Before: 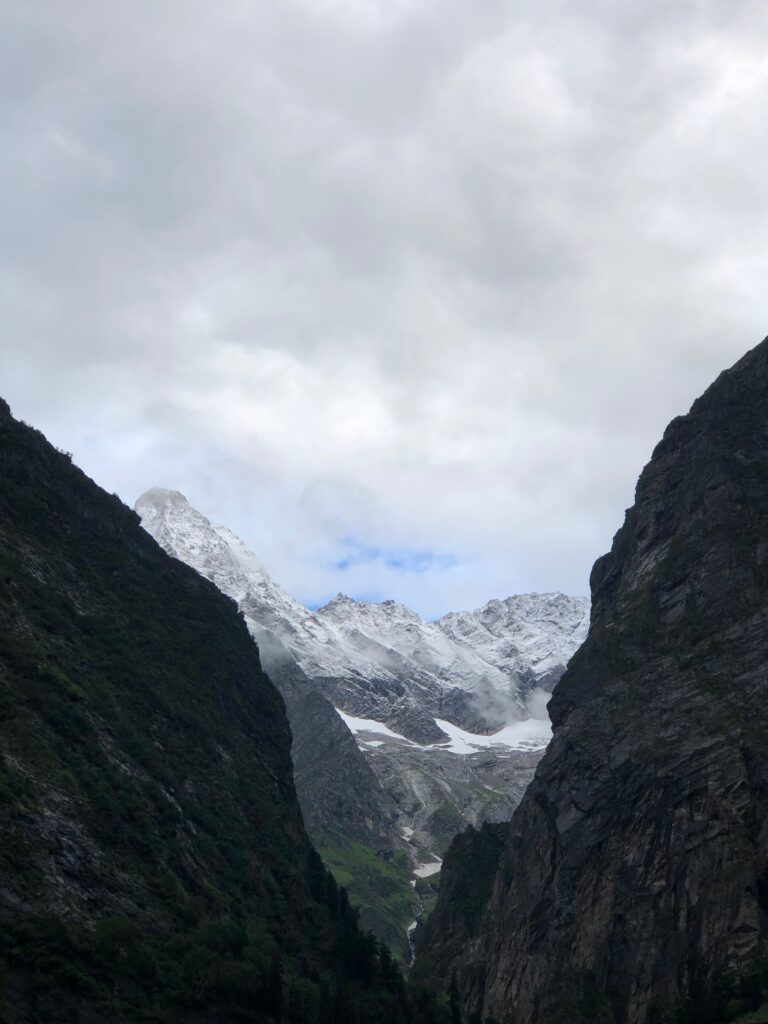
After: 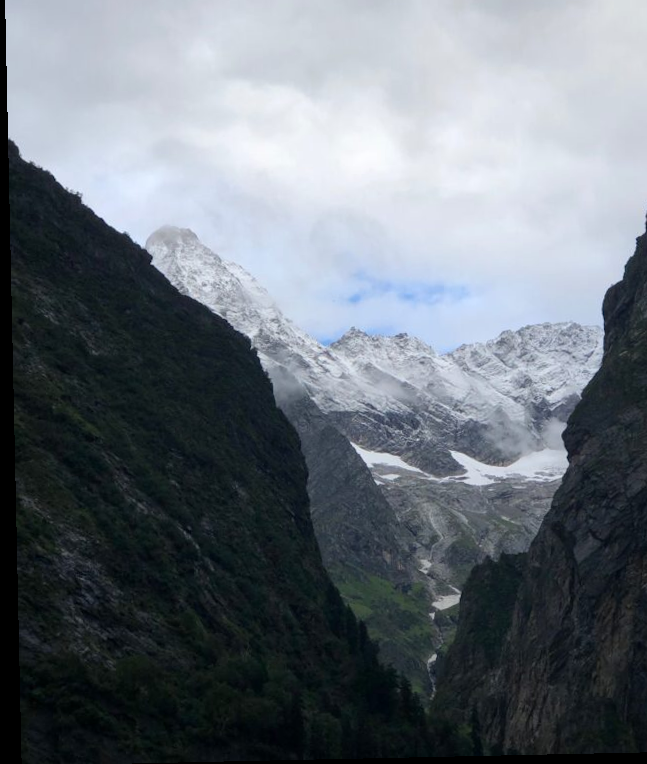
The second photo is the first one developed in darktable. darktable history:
crop: top 26.531%, right 17.959%
rotate and perspective: rotation -1.24°, automatic cropping off
